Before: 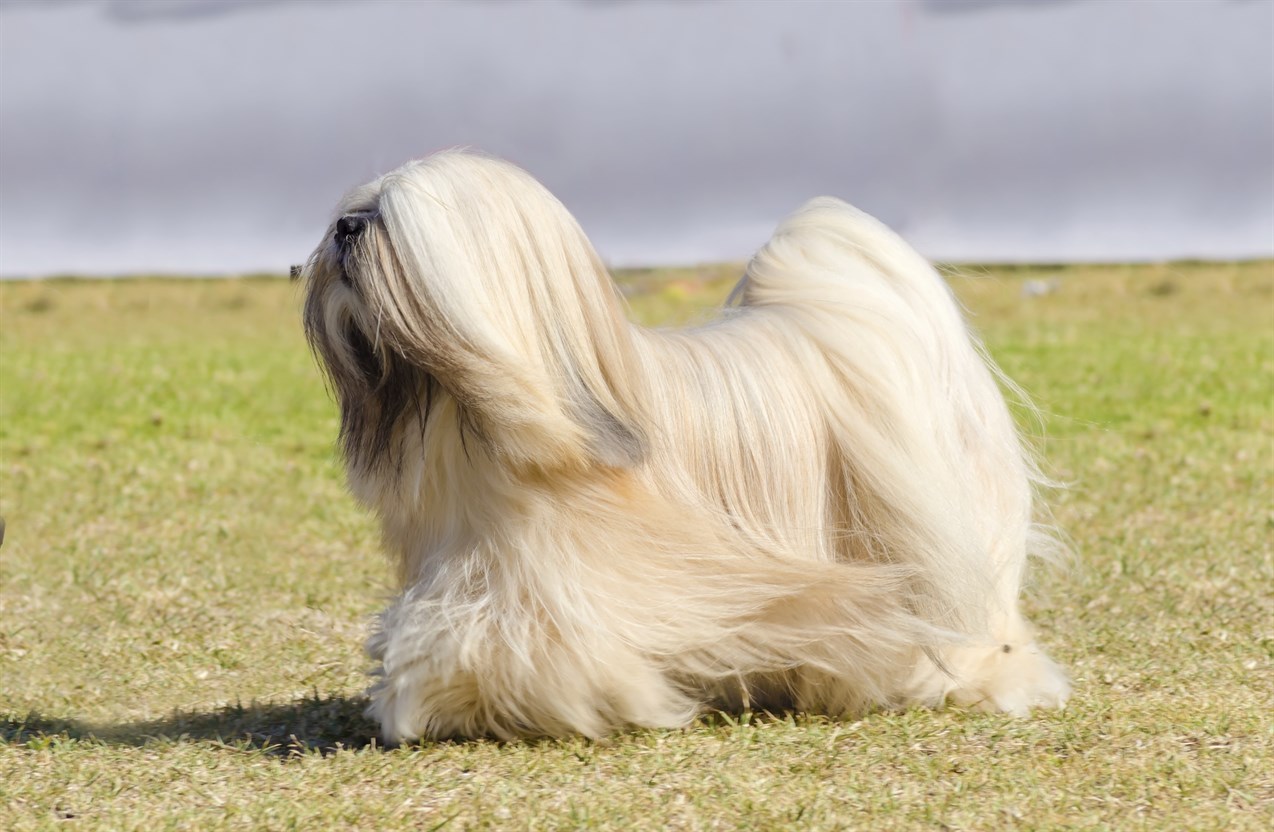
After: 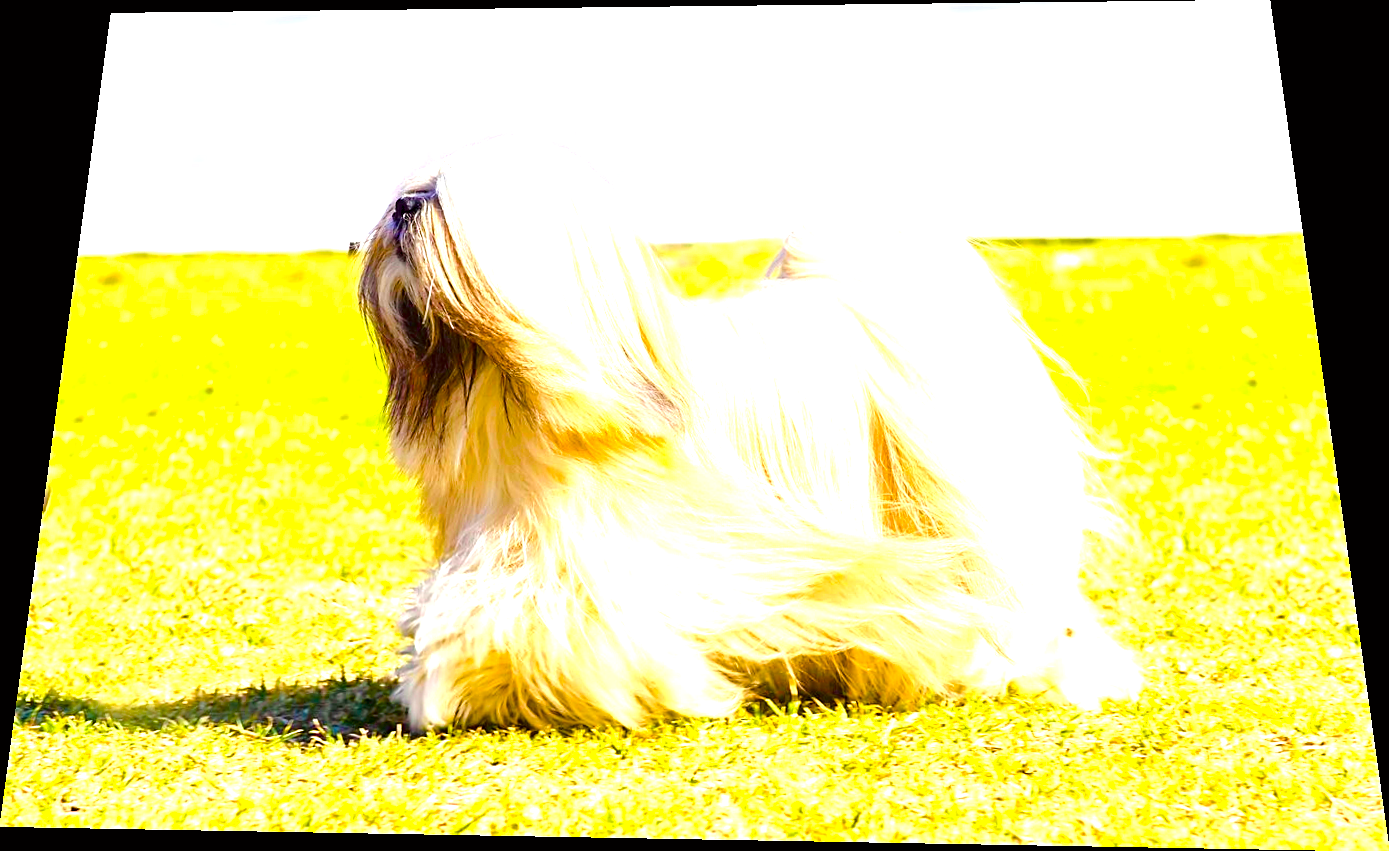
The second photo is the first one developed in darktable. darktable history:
exposure: exposure 0.7 EV, compensate highlight preservation false
tone curve: curves: ch0 [(0, 0) (0.068, 0.012) (0.183, 0.089) (0.341, 0.283) (0.547, 0.532) (0.828, 0.815) (1, 0.983)]; ch1 [(0, 0) (0.23, 0.166) (0.34, 0.308) (0.371, 0.337) (0.429, 0.411) (0.477, 0.462) (0.499, 0.5) (0.529, 0.537) (0.559, 0.582) (0.743, 0.798) (1, 1)]; ch2 [(0, 0) (0.431, 0.414) (0.498, 0.503) (0.524, 0.528) (0.568, 0.546) (0.6, 0.597) (0.634, 0.645) (0.728, 0.742) (1, 1)], color space Lab, independent channels, preserve colors none
rotate and perspective: rotation 0.128°, lens shift (vertical) -0.181, lens shift (horizontal) -0.044, shear 0.001, automatic cropping off
color balance rgb: linear chroma grading › global chroma 25%, perceptual saturation grading › global saturation 40%, perceptual saturation grading › highlights -50%, perceptual saturation grading › shadows 30%, perceptual brilliance grading › global brilliance 25%, global vibrance 60%
sharpen: on, module defaults
